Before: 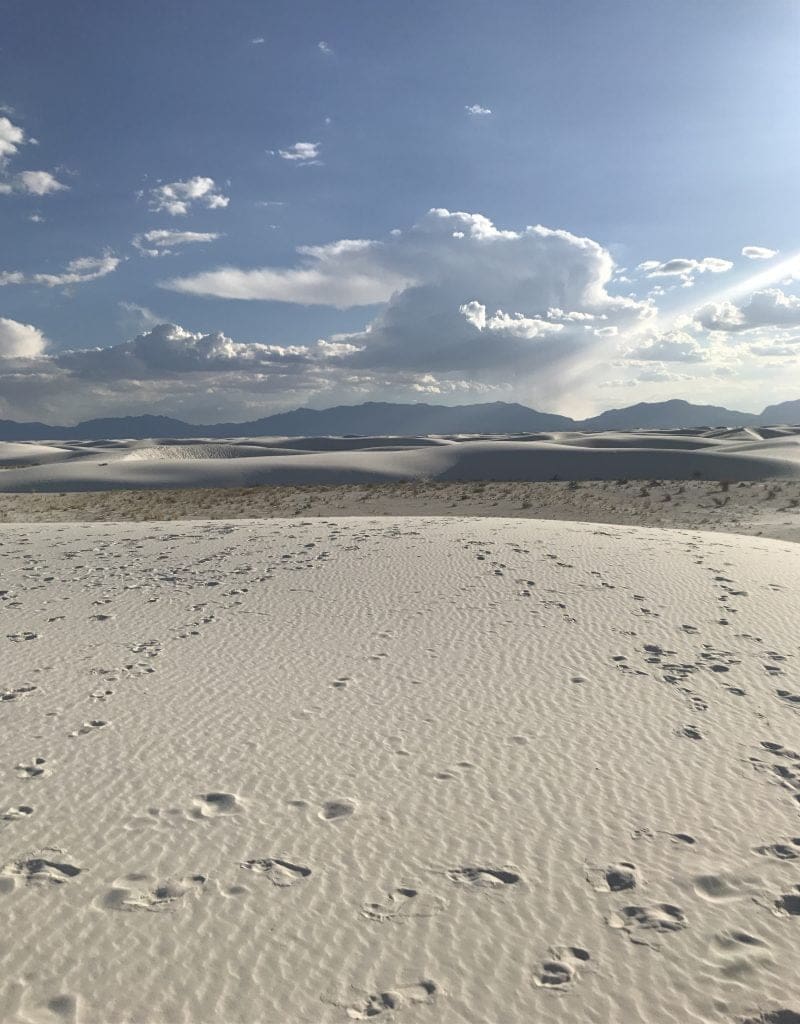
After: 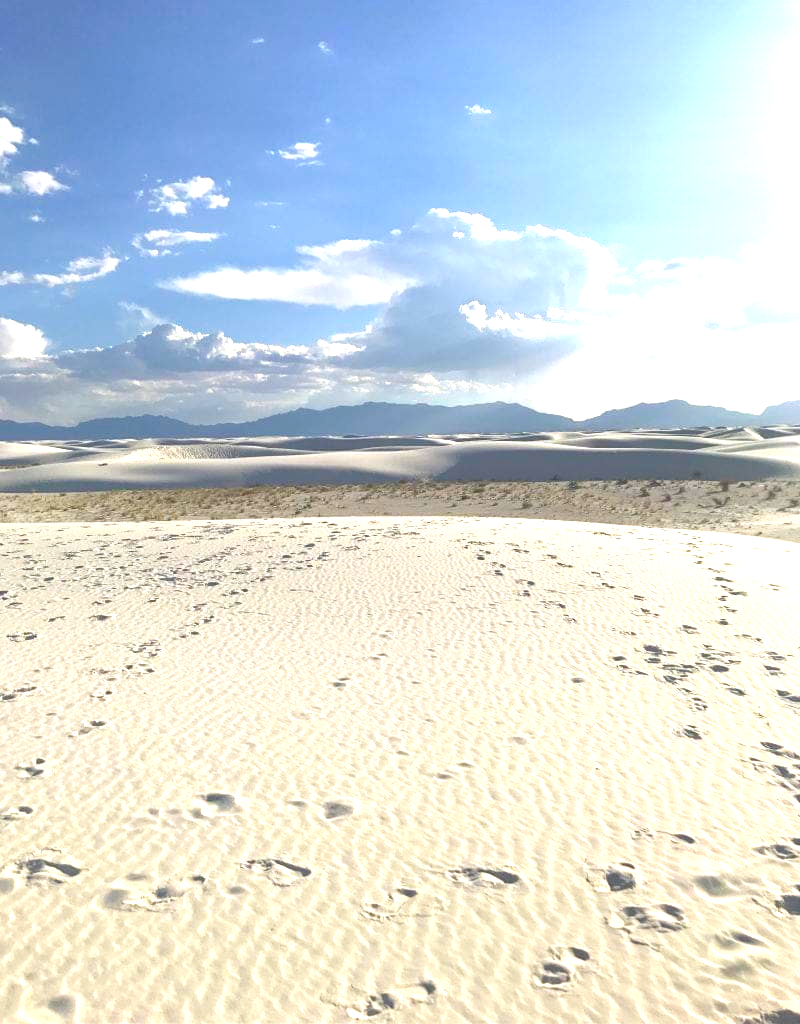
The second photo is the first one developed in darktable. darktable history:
exposure: black level correction 0, exposure 1.2 EV, compensate highlight preservation false
color balance rgb: linear chroma grading › global chroma 15%, perceptual saturation grading › global saturation 30%
